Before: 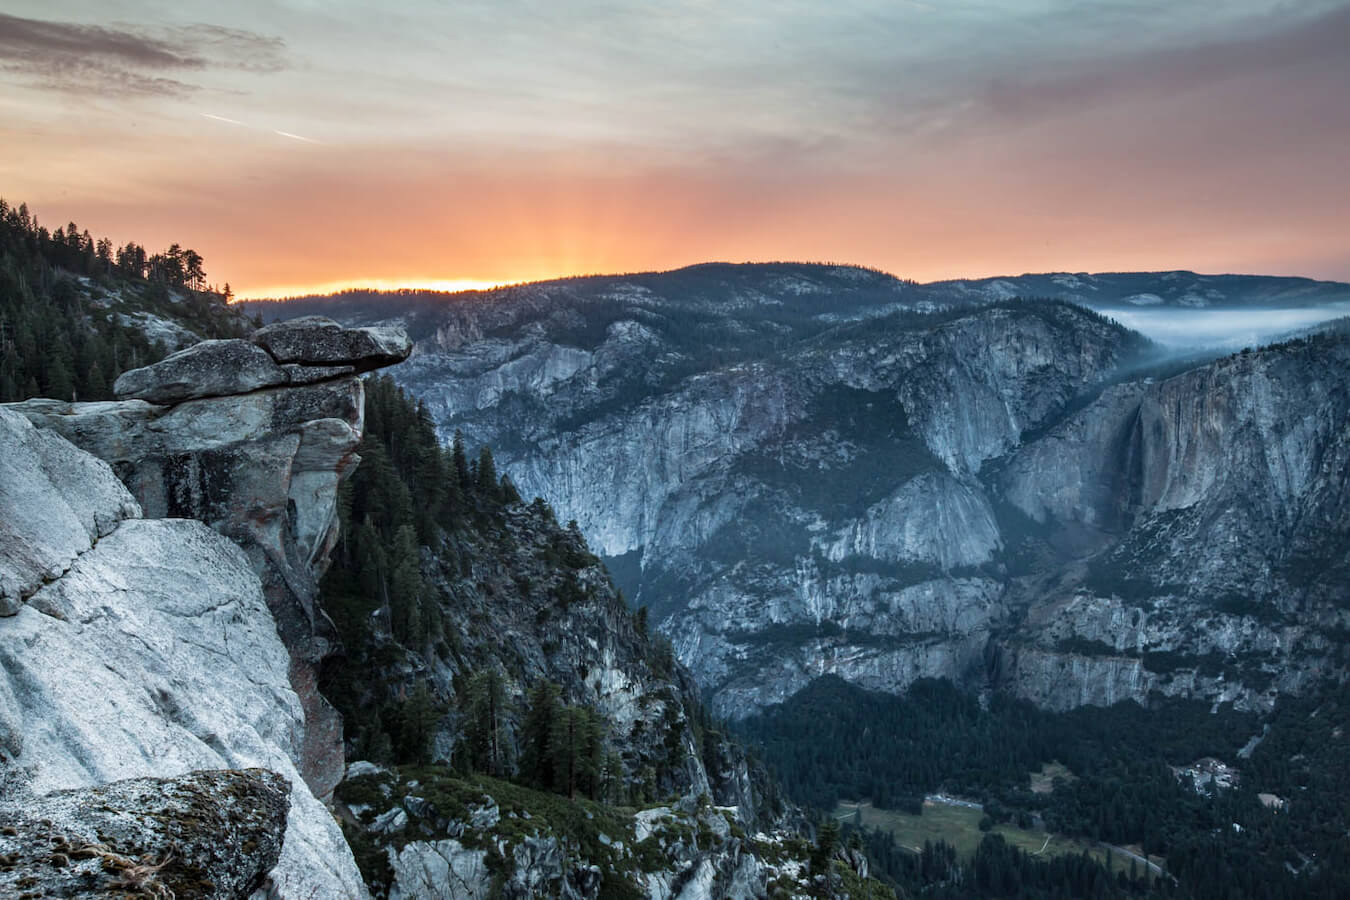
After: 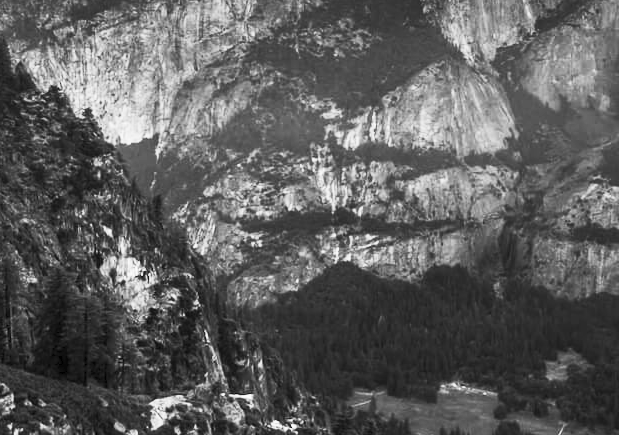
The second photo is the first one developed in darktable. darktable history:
shadows and highlights: shadows 25, highlights -25
exposure: exposure -0.04 EV, compensate highlight preservation false
crop: left 35.976%, top 45.819%, right 18.162%, bottom 5.807%
contrast brightness saturation: contrast 0.53, brightness 0.47, saturation -1
